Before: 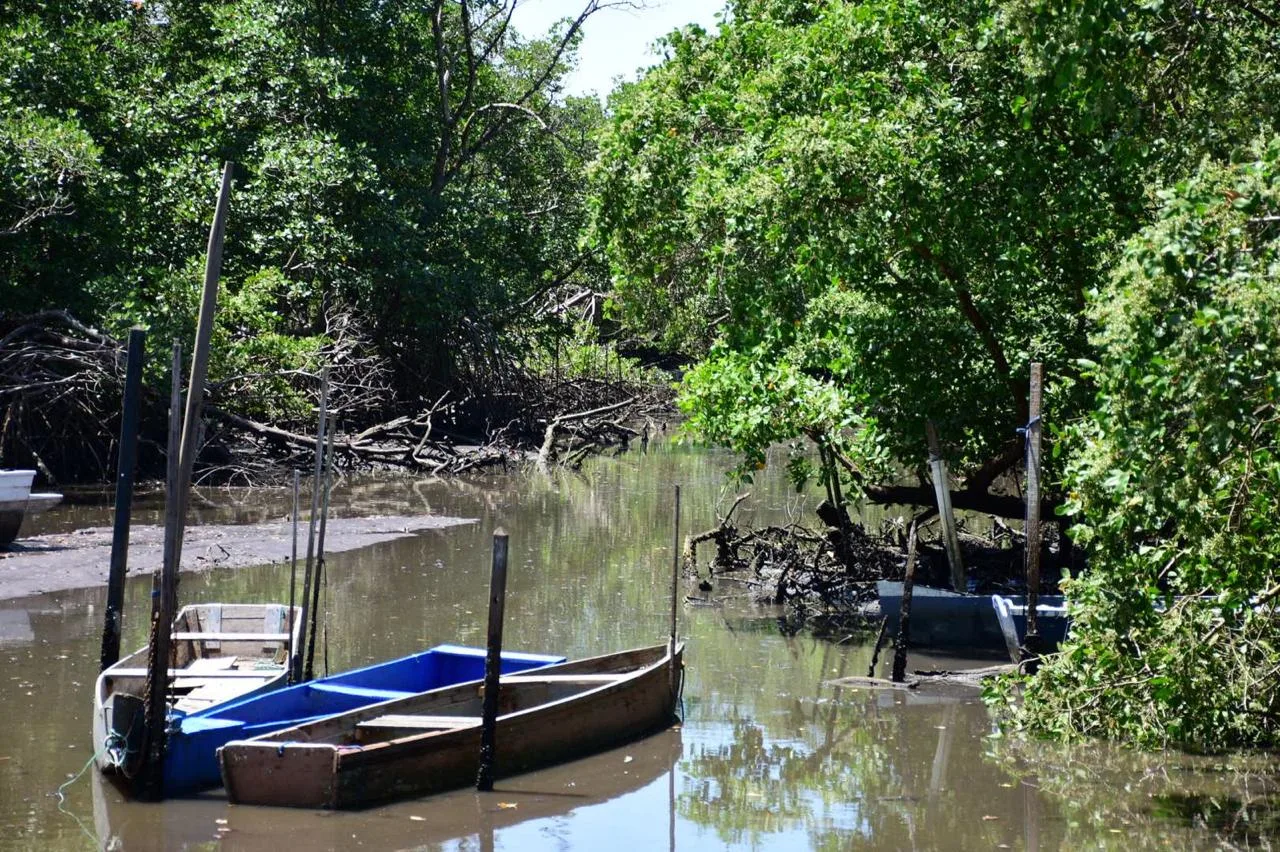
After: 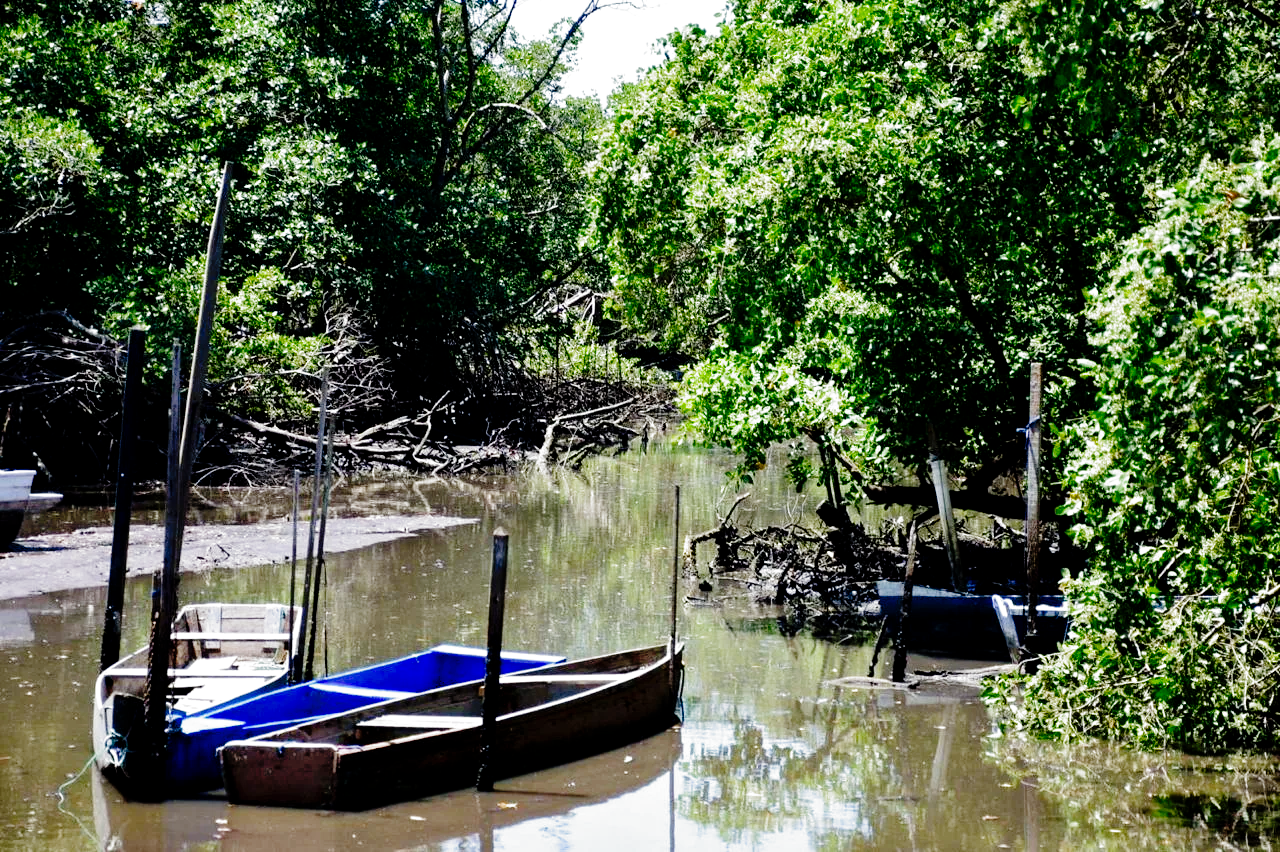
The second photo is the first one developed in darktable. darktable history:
filmic rgb: black relative exposure -8.2 EV, white relative exposure 2.2 EV, threshold 3 EV, hardness 7.11, latitude 75%, contrast 1.325, highlights saturation mix -2%, shadows ↔ highlights balance 30%, preserve chrominance no, color science v5 (2021), contrast in shadows safe, contrast in highlights safe, enable highlight reconstruction true
tone curve: curves: ch0 [(0, 0) (0.003, 0.001) (0.011, 0.004) (0.025, 0.013) (0.044, 0.022) (0.069, 0.035) (0.1, 0.053) (0.136, 0.088) (0.177, 0.149) (0.224, 0.213) (0.277, 0.293) (0.335, 0.381) (0.399, 0.463) (0.468, 0.546) (0.543, 0.616) (0.623, 0.693) (0.709, 0.766) (0.801, 0.843) (0.898, 0.921) (1, 1)], preserve colors none
shadows and highlights: shadows 43.06, highlights 6.94
